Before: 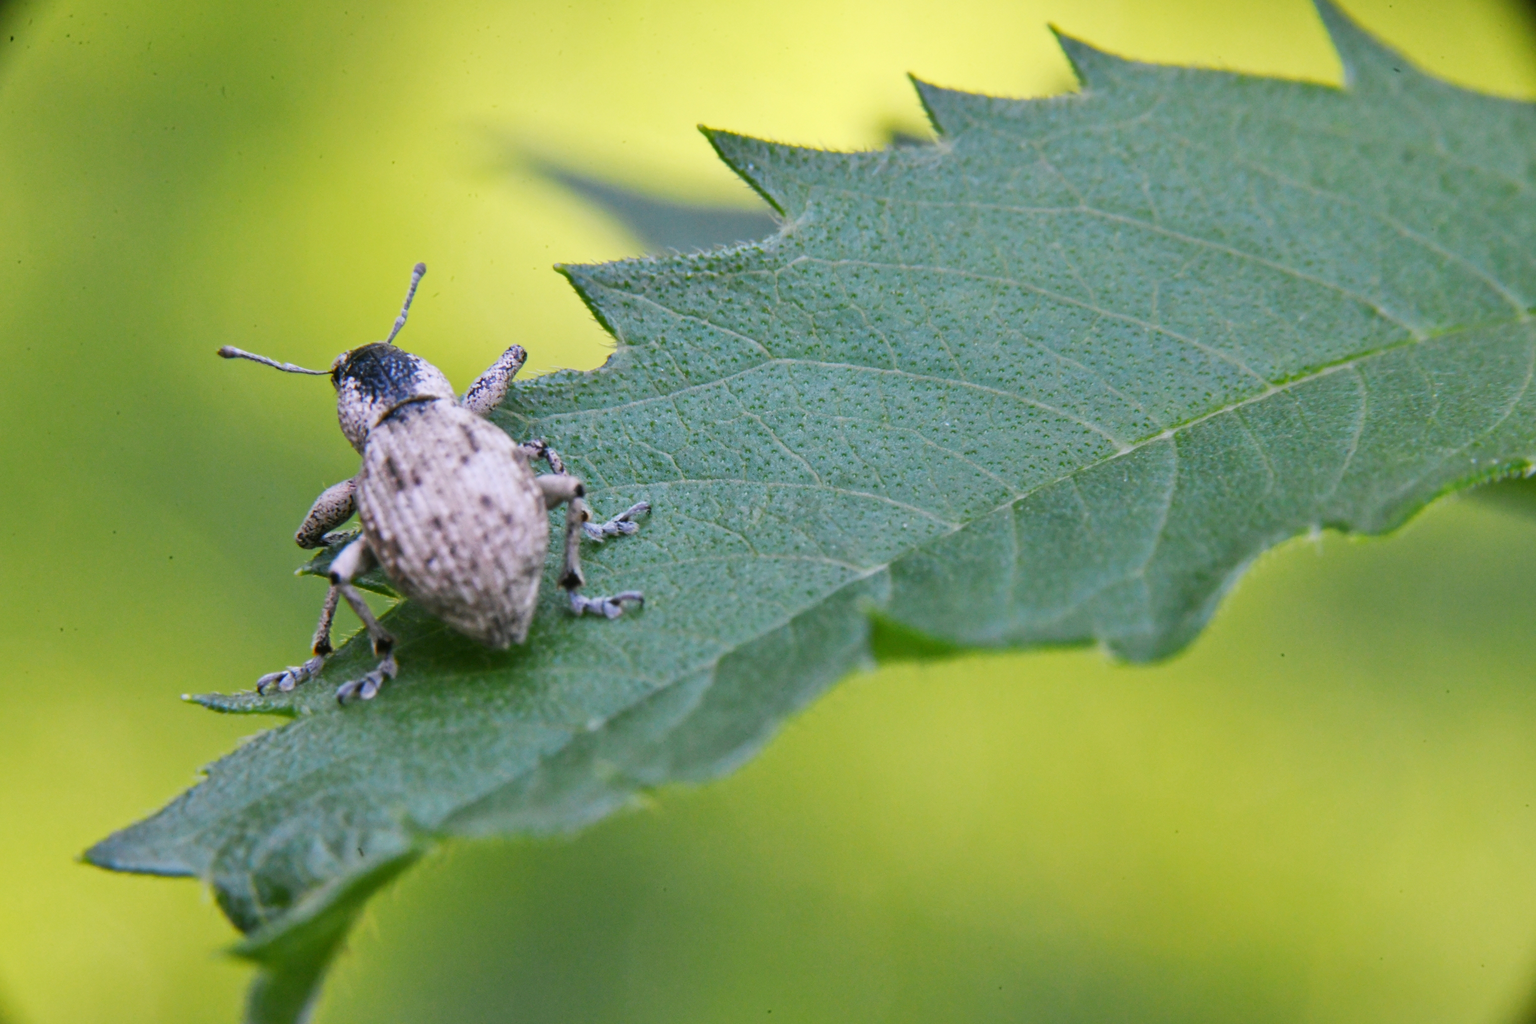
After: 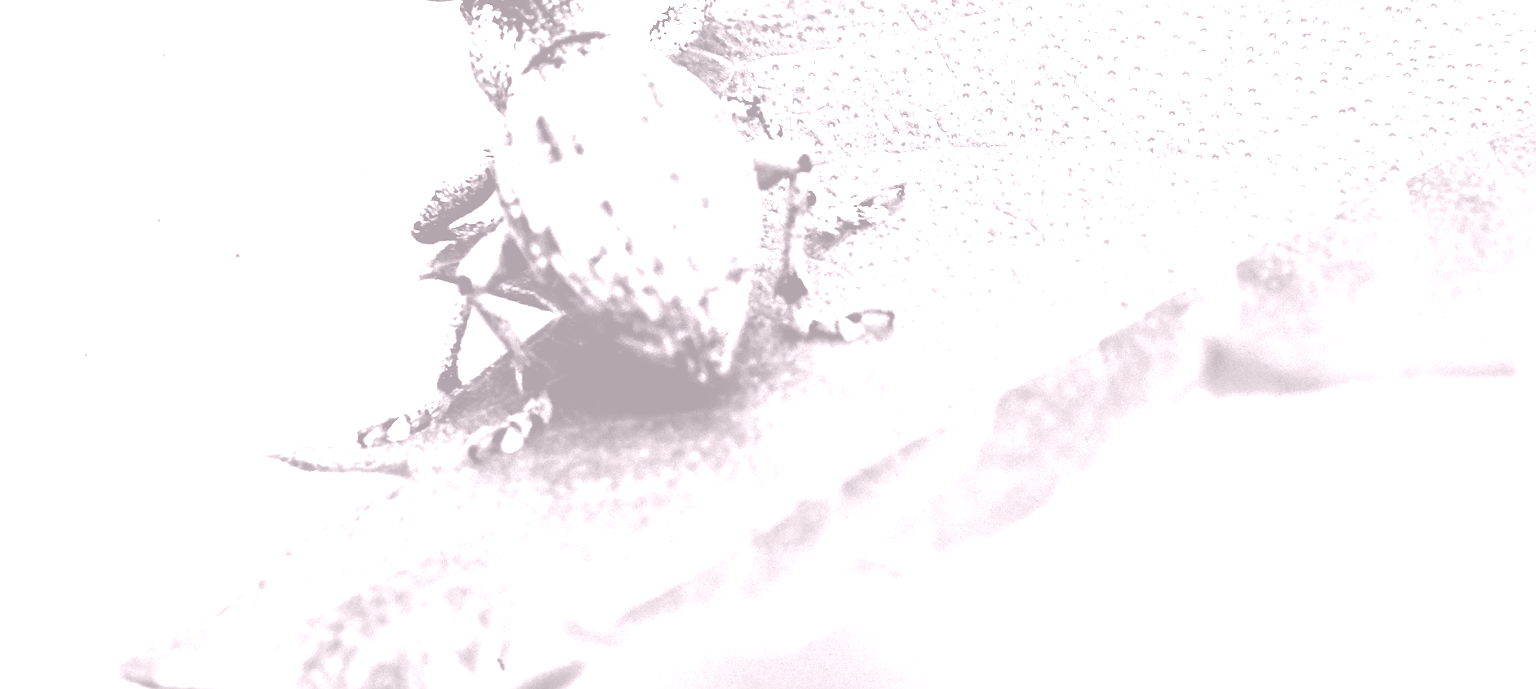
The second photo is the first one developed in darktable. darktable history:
white balance: red 0.978, blue 0.999
sharpen: on, module defaults
crop: top 36.498%, right 27.964%, bottom 14.995%
exposure: black level correction 0.04, exposure 0.5 EV, compensate highlight preservation false
colorize: hue 25.2°, saturation 83%, source mix 82%, lightness 79%, version 1
contrast brightness saturation: saturation -0.1
base curve: curves: ch0 [(0, 0.036) (0.007, 0.037) (0.604, 0.887) (1, 1)], preserve colors none
